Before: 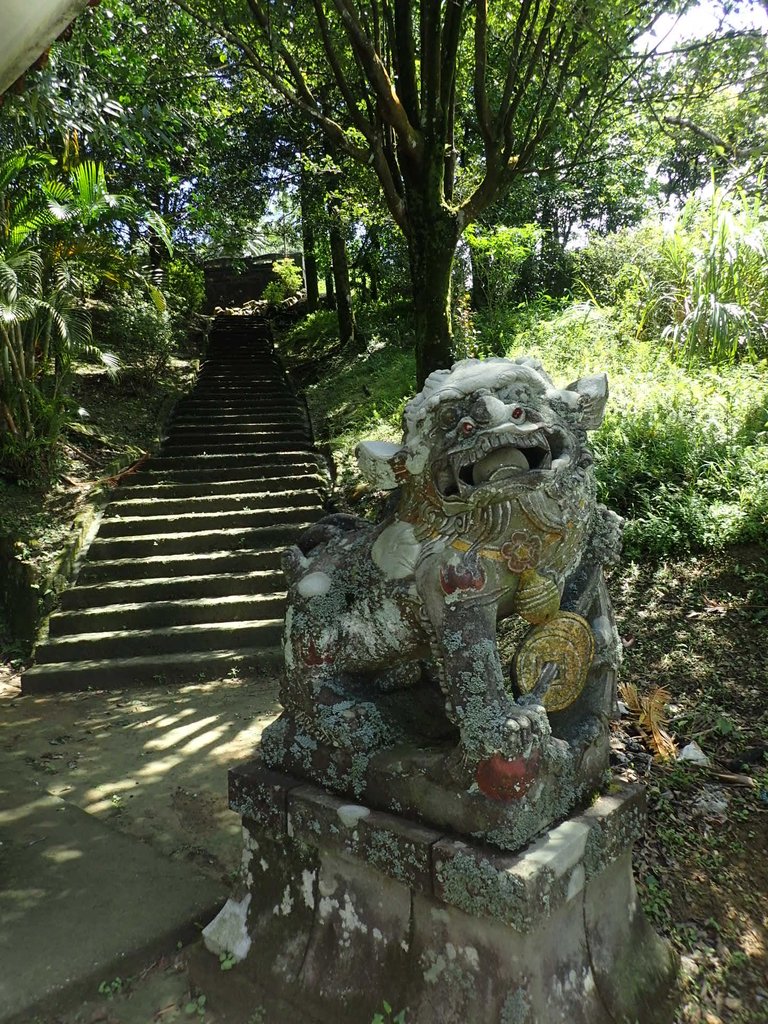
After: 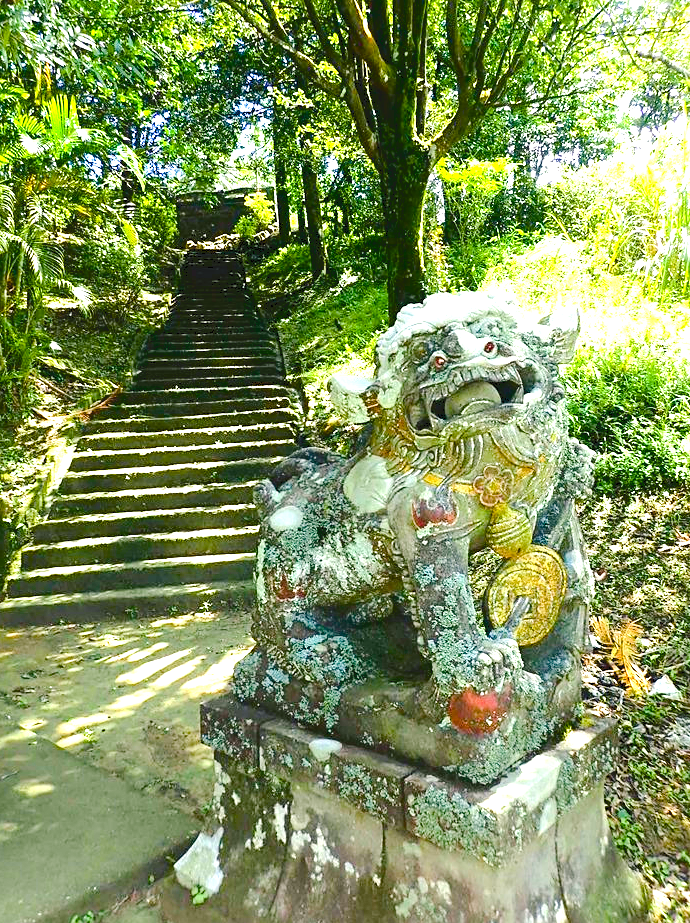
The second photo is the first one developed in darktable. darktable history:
crop: left 3.651%, top 6.446%, right 6.427%, bottom 3.334%
color balance rgb: shadows lift › chroma 2.022%, shadows lift › hue 215.38°, linear chroma grading › shadows 10.22%, linear chroma grading › highlights 10.5%, linear chroma grading › global chroma 14.801%, linear chroma grading › mid-tones 14.555%, perceptual saturation grading › global saturation 40.018%, perceptual saturation grading › highlights -50.039%, perceptual saturation grading › shadows 30.672%, global vibrance 20%
sharpen: amount 0.21
exposure: black level correction 0.001, exposure 1.836 EV, compensate highlight preservation false
tone curve: curves: ch0 [(0, 0) (0.003, 0.09) (0.011, 0.095) (0.025, 0.097) (0.044, 0.108) (0.069, 0.117) (0.1, 0.129) (0.136, 0.151) (0.177, 0.185) (0.224, 0.229) (0.277, 0.299) (0.335, 0.379) (0.399, 0.469) (0.468, 0.55) (0.543, 0.629) (0.623, 0.702) (0.709, 0.775) (0.801, 0.85) (0.898, 0.91) (1, 1)], color space Lab, independent channels, preserve colors none
